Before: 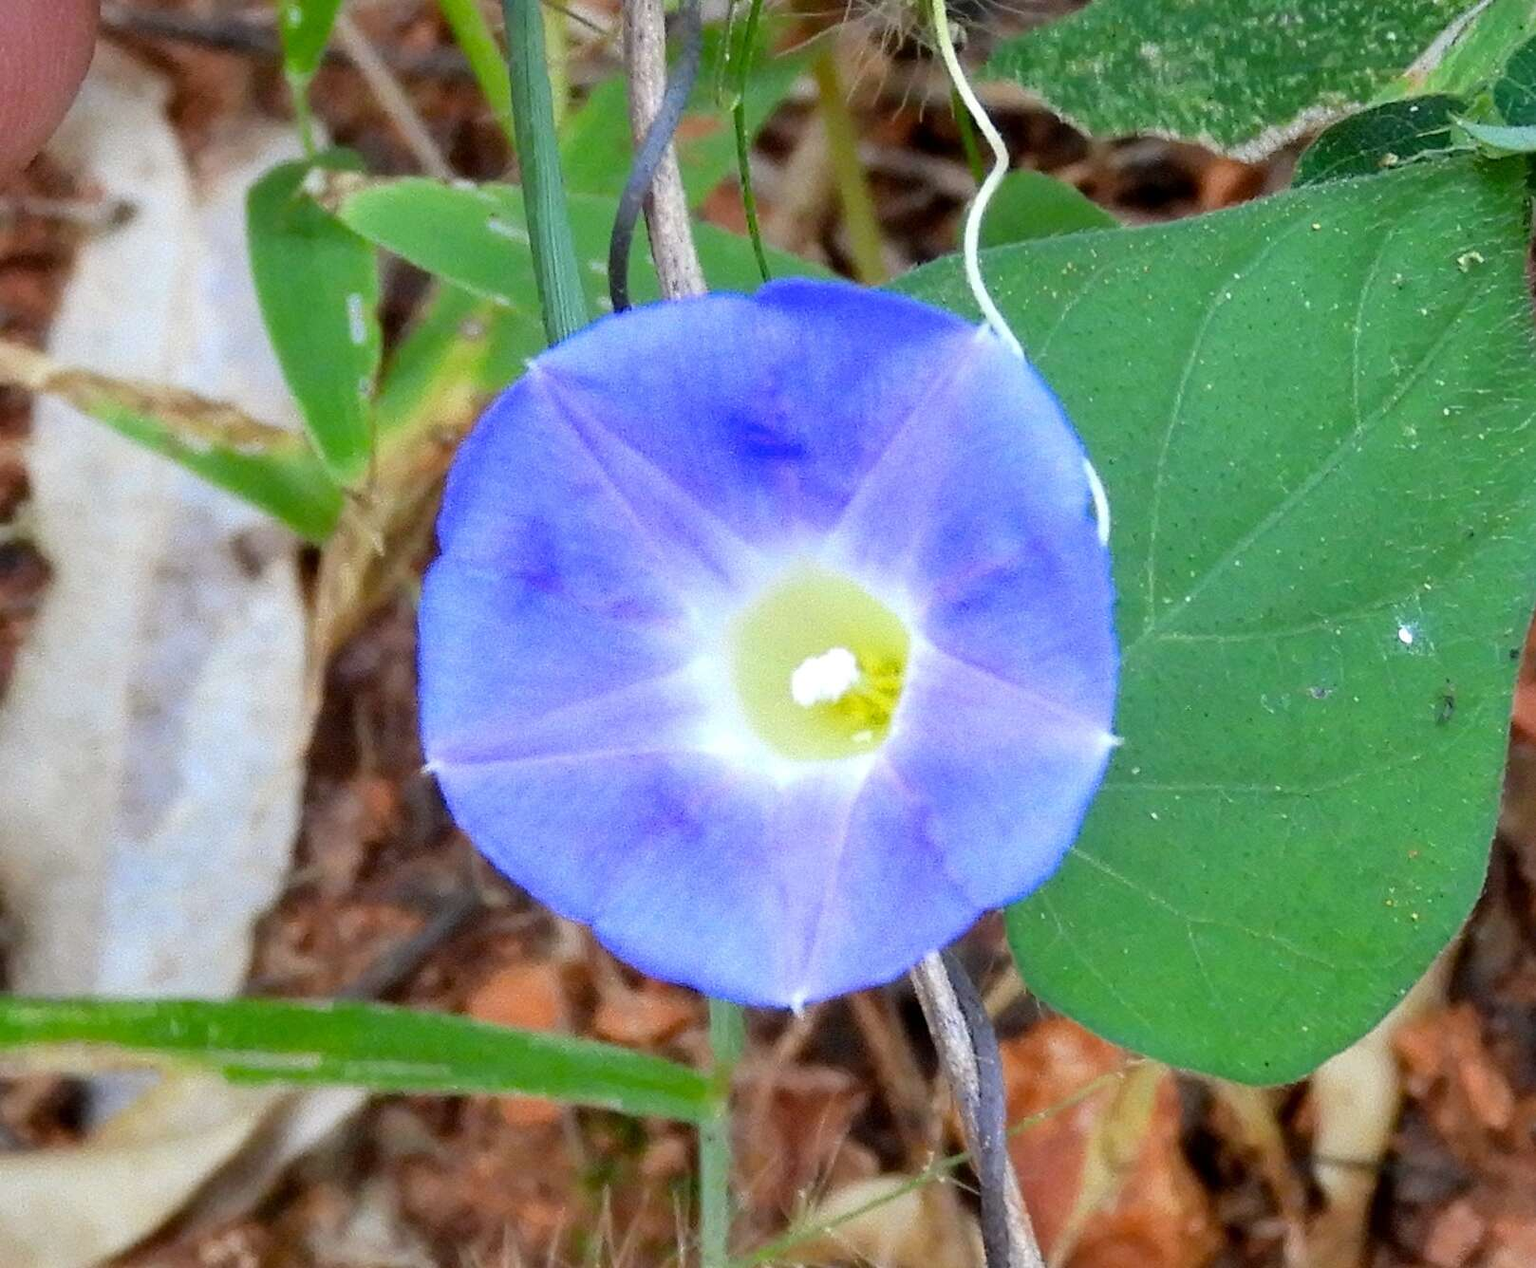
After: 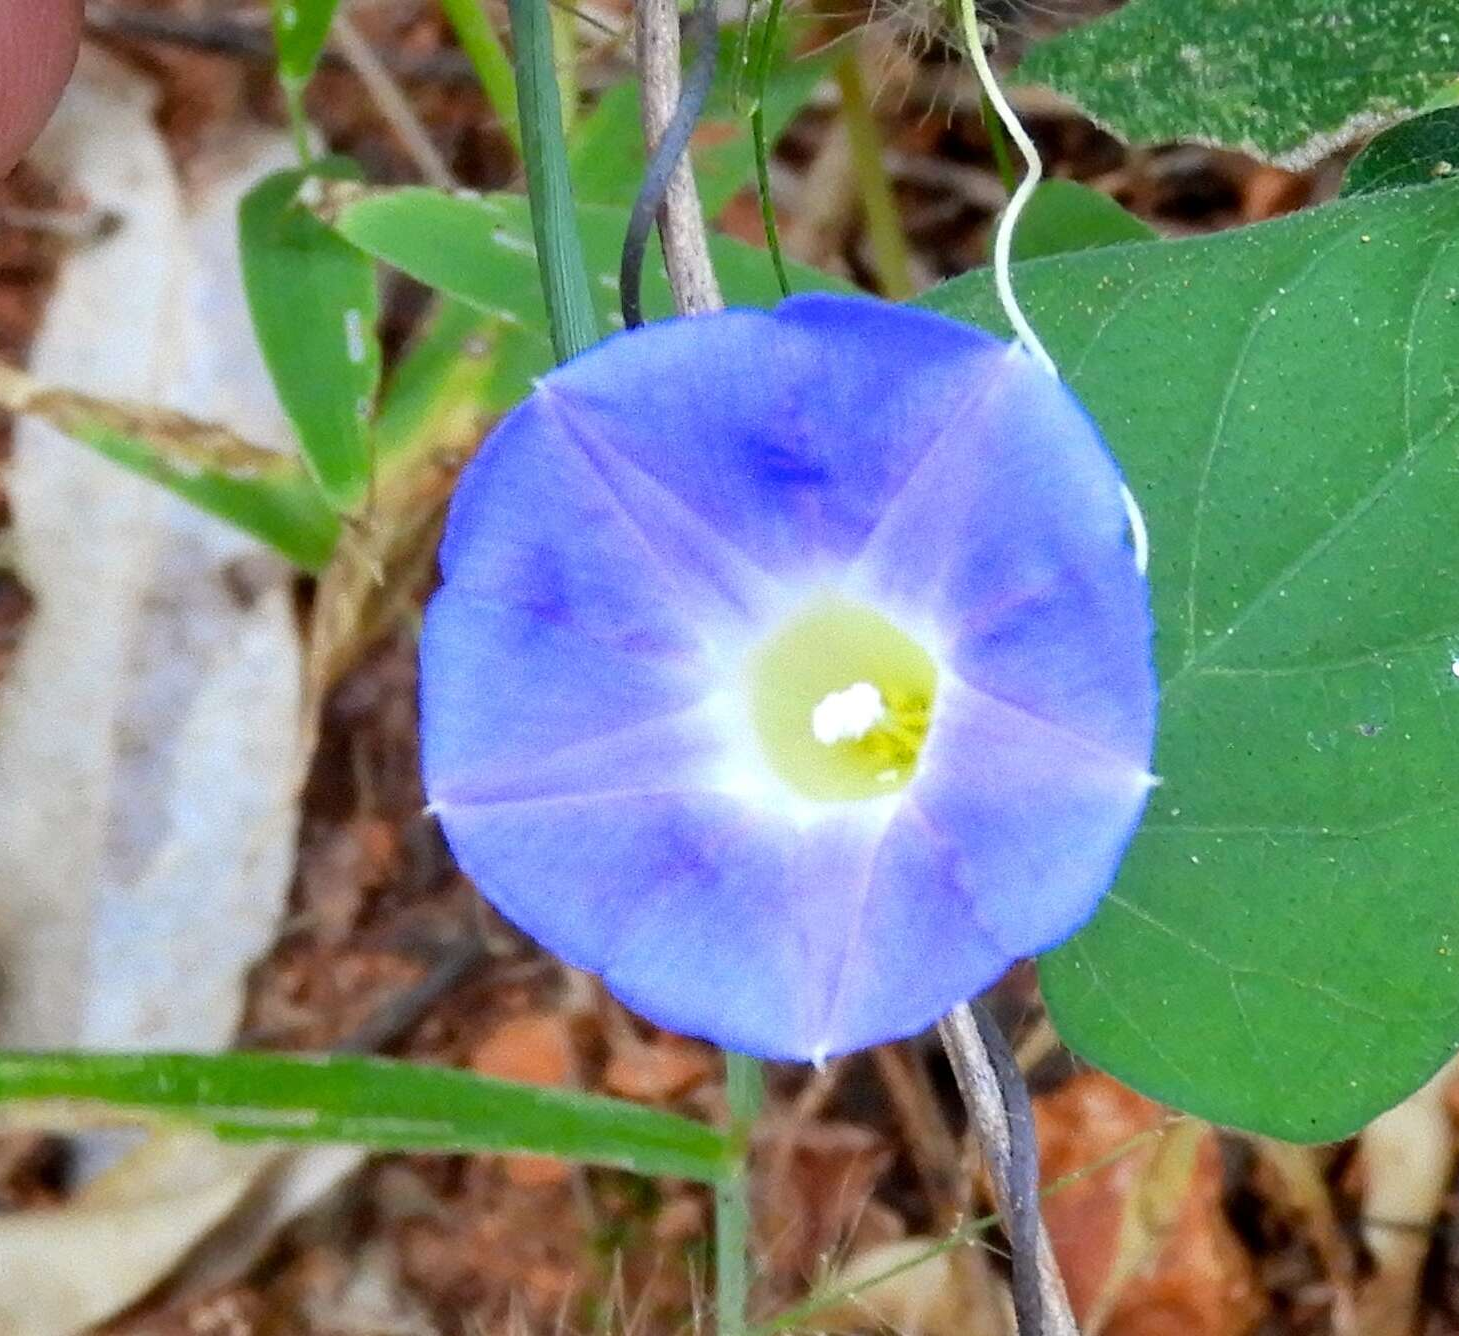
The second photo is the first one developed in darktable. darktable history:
crop and rotate: left 1.318%, right 8.477%
